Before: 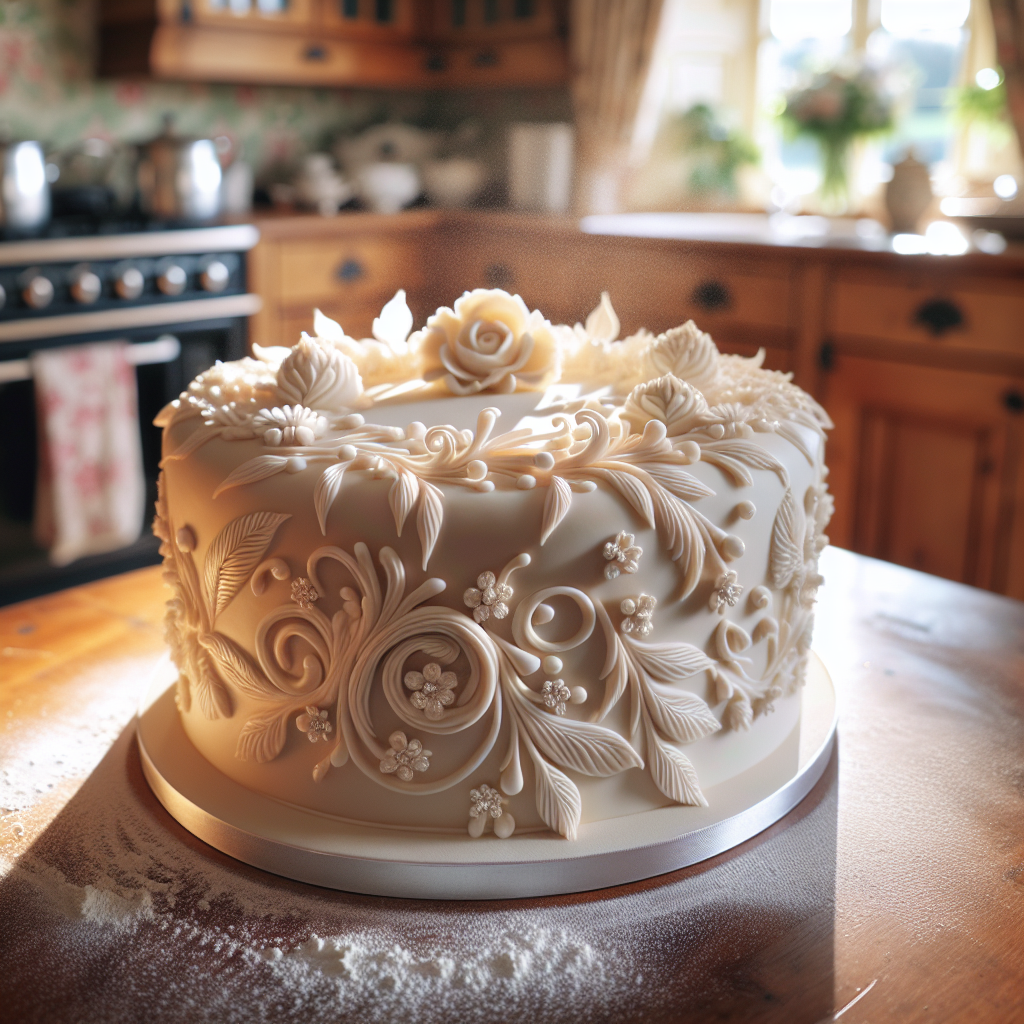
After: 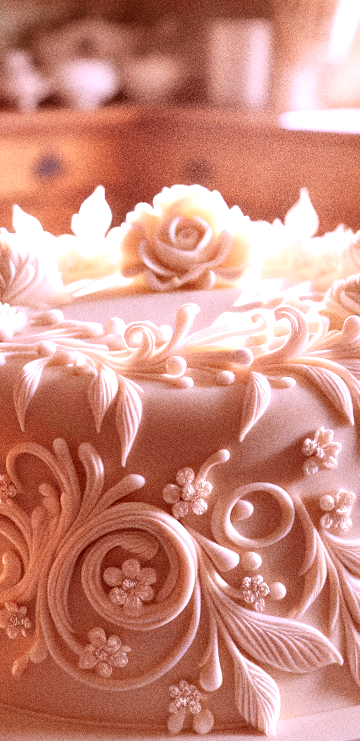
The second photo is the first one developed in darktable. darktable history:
color calibration: output R [1.063, -0.012, -0.003, 0], output B [-0.079, 0.047, 1, 0], illuminant custom, x 0.389, y 0.387, temperature 3838.64 K
grain: coarseness 0.09 ISO, strength 40%
color correction: highlights a* 9.03, highlights b* 8.71, shadows a* 40, shadows b* 40, saturation 0.8
crop and rotate: left 29.476%, top 10.214%, right 35.32%, bottom 17.333%
exposure: exposure 0.6 EV, compensate highlight preservation false
